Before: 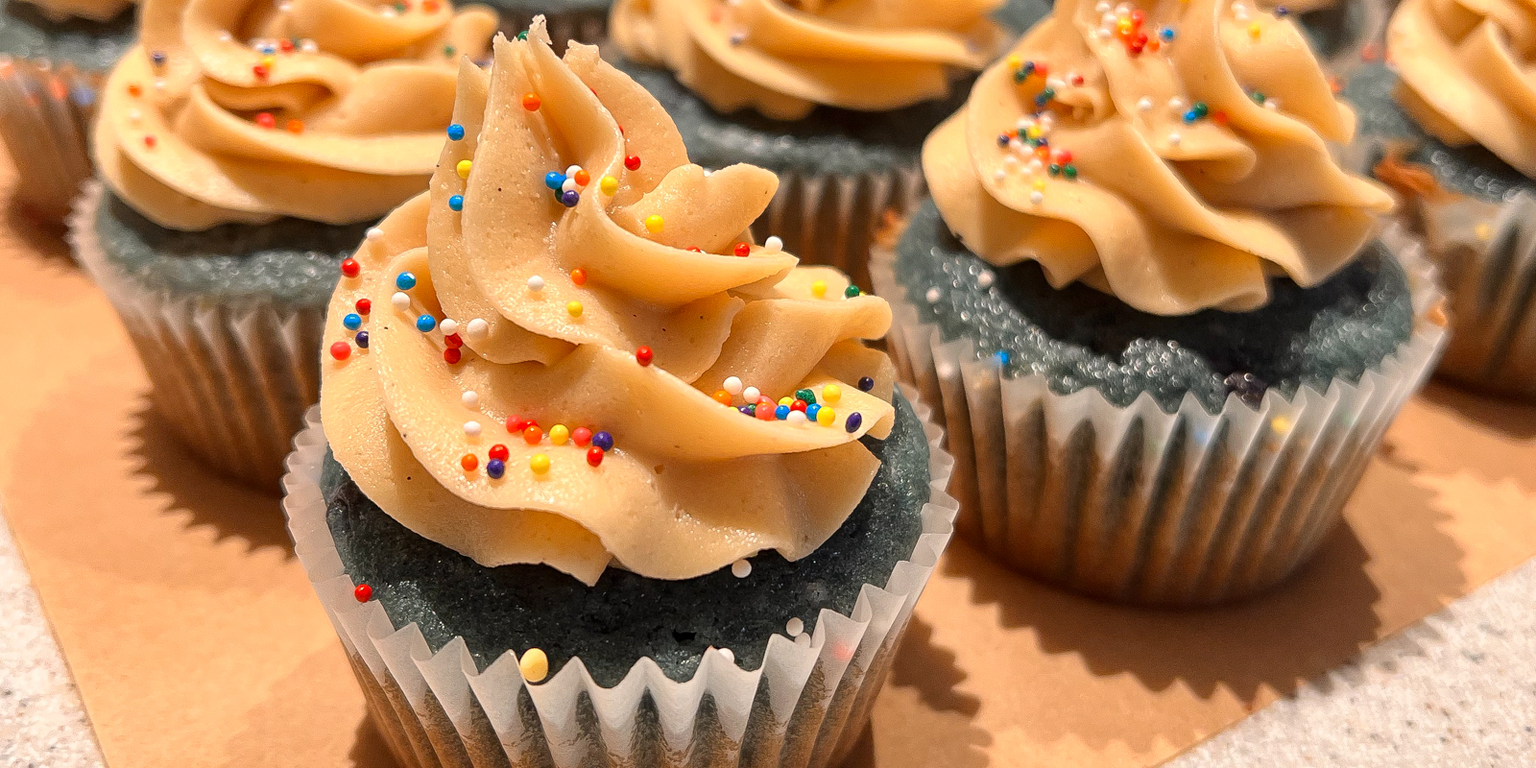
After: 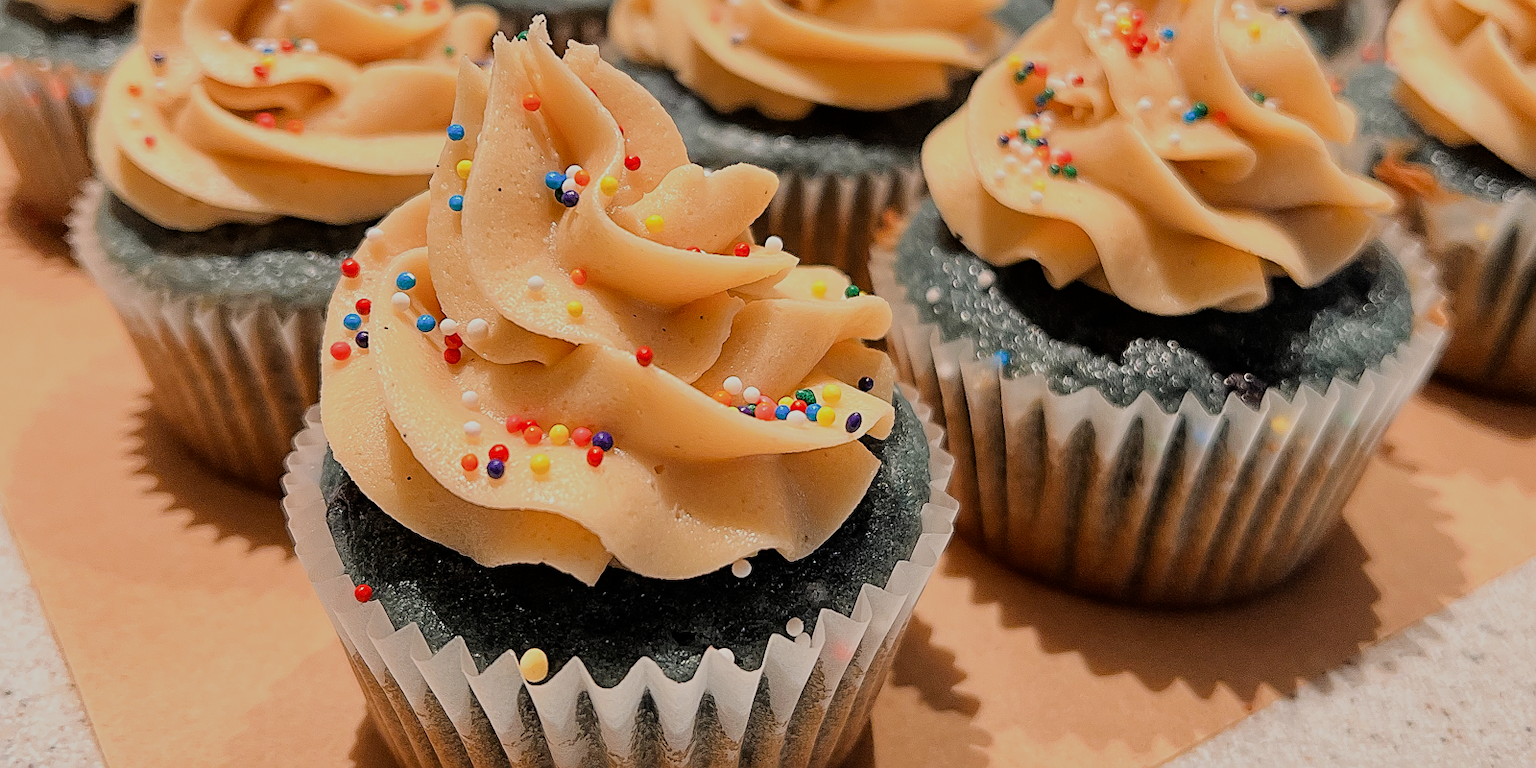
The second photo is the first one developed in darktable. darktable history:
filmic rgb: black relative exposure -6.78 EV, white relative exposure 5.89 EV, threshold 5.96 EV, hardness 2.68, enable highlight reconstruction true
sharpen: on, module defaults
